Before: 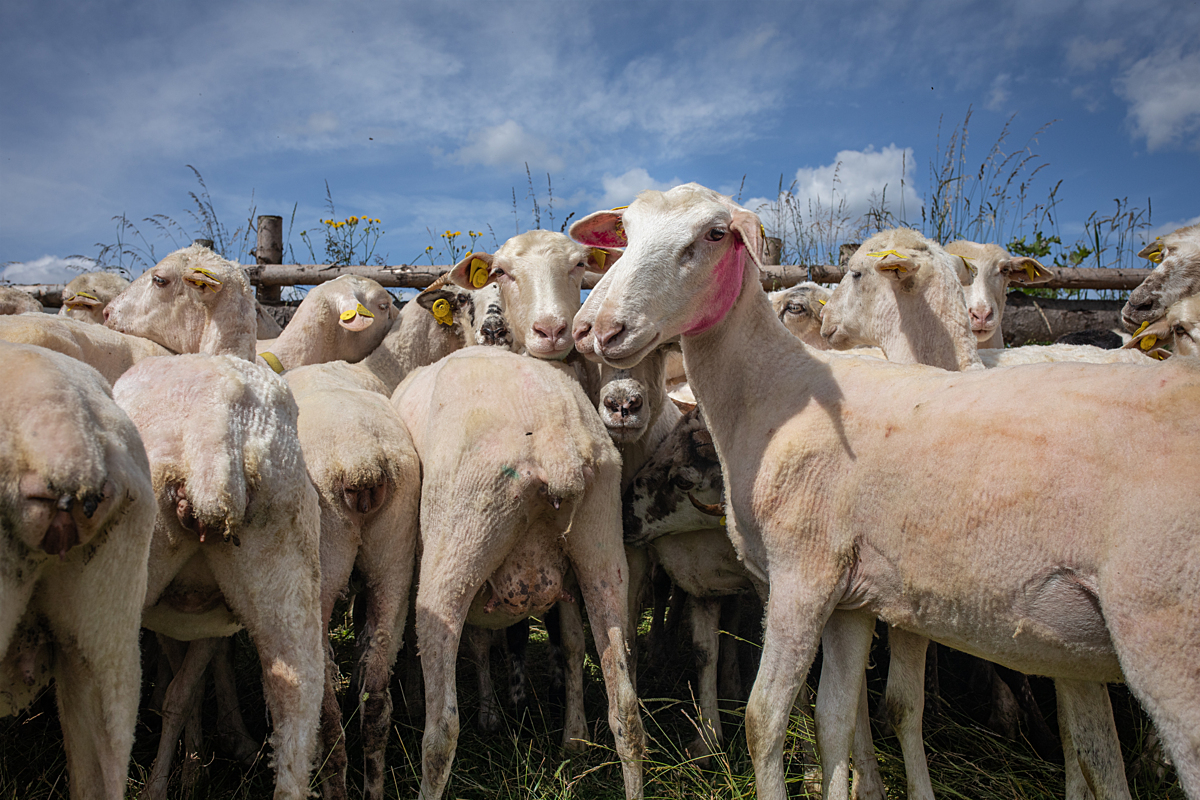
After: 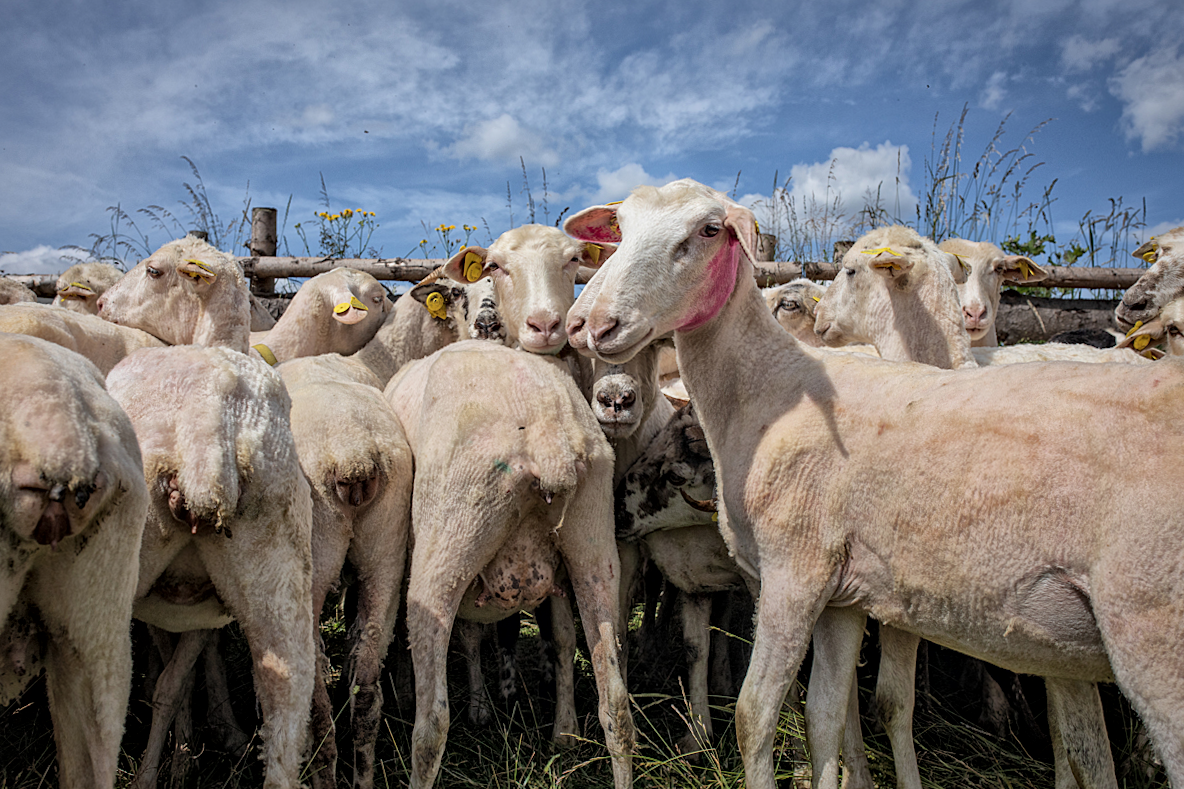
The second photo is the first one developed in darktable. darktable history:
graduated density: rotation -180°, offset 24.95
contrast equalizer: y [[0.5, 0.501, 0.532, 0.538, 0.54, 0.541], [0.5 ×6], [0.5 ×6], [0 ×6], [0 ×6]]
global tonemap: drago (1, 100), detail 1
crop and rotate: angle -0.5°
